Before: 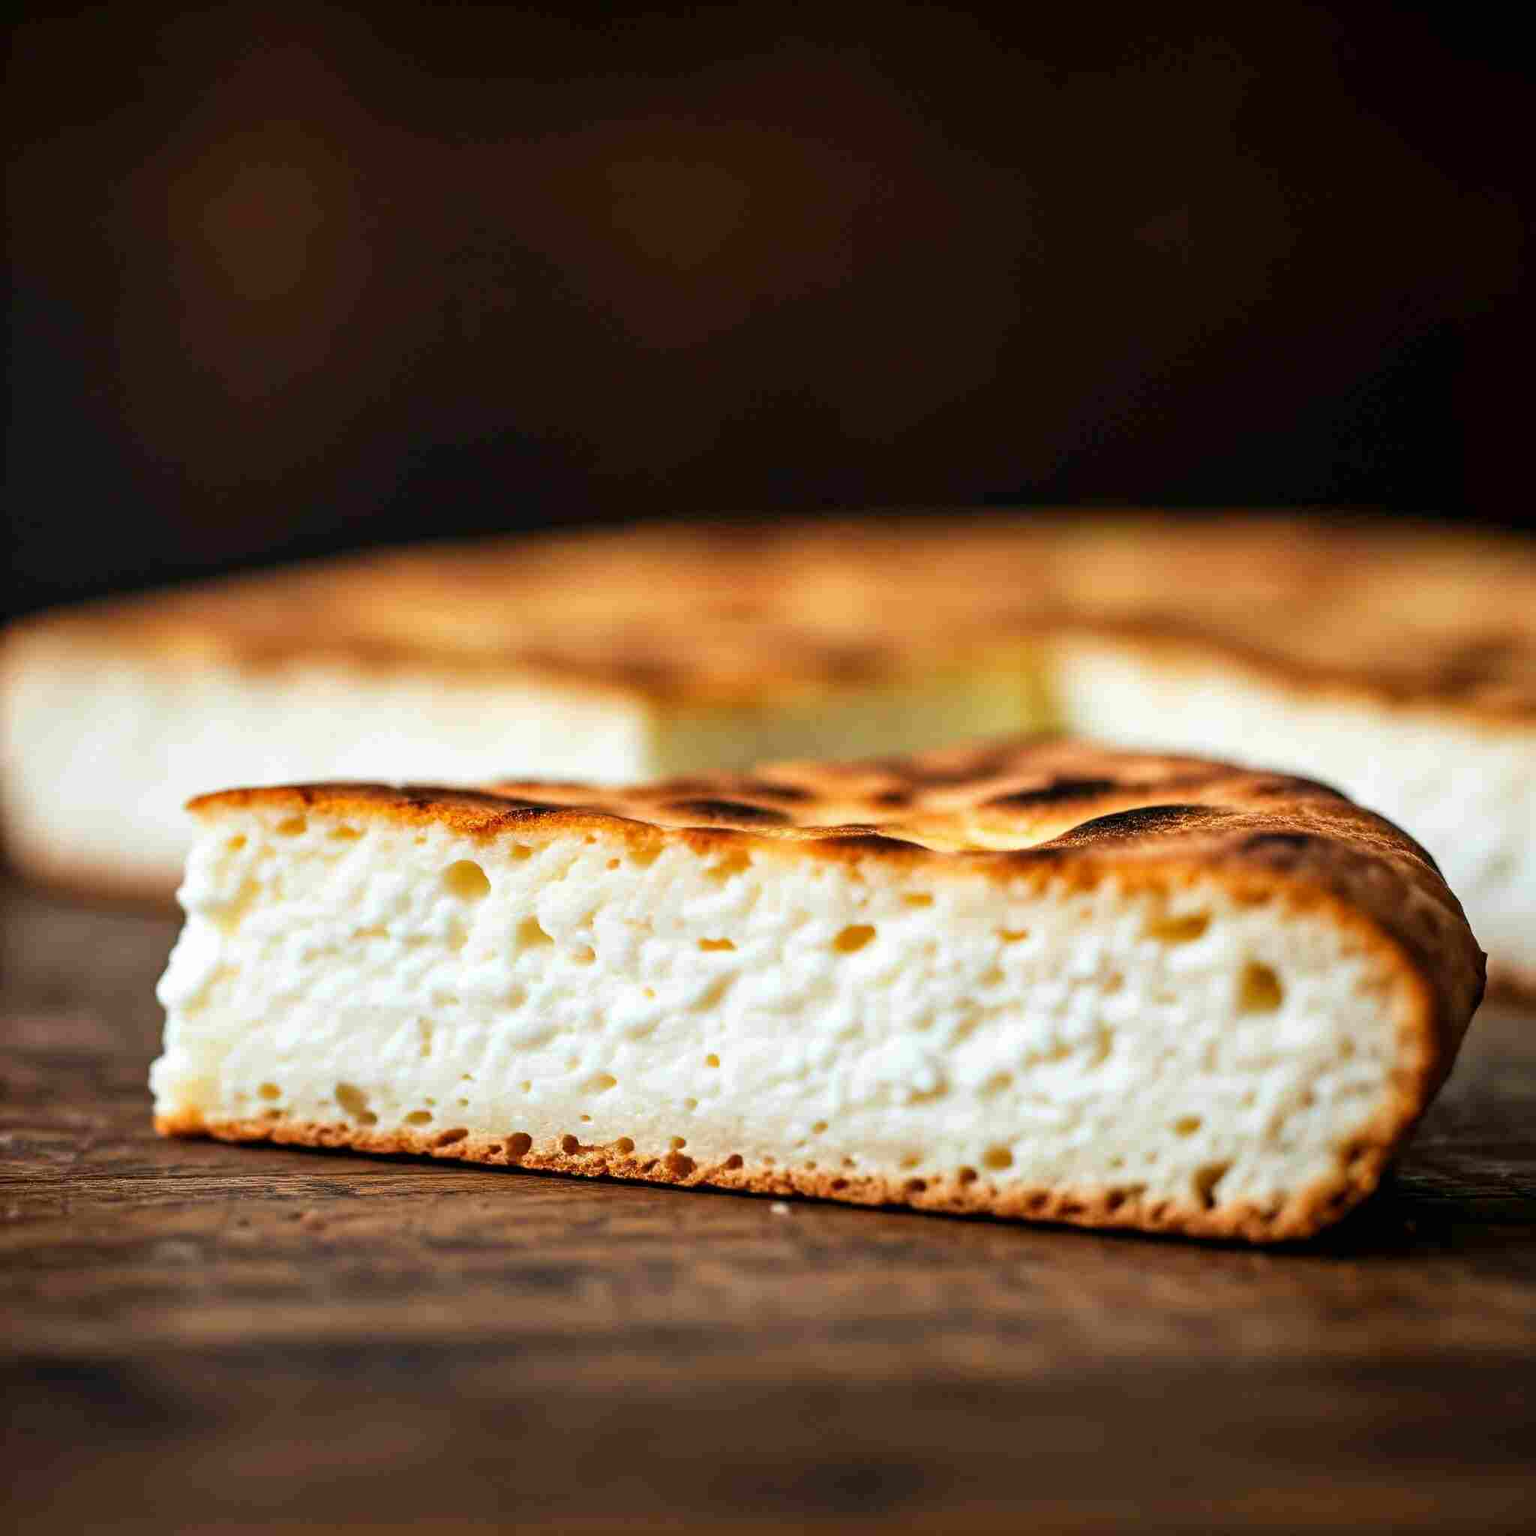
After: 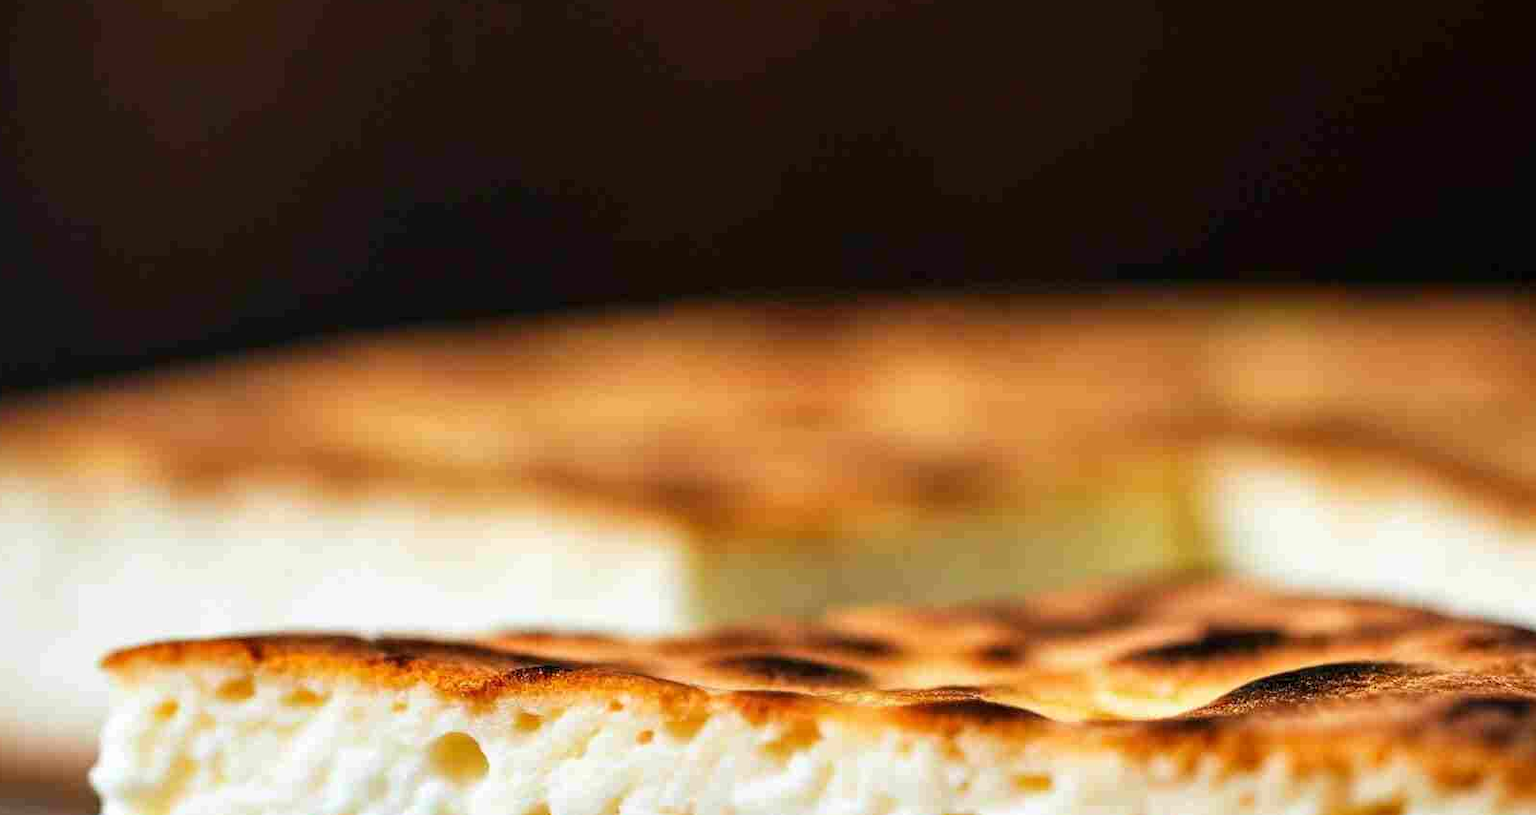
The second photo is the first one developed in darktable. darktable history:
crop: left 6.969%, top 18.571%, right 14.427%, bottom 39.696%
